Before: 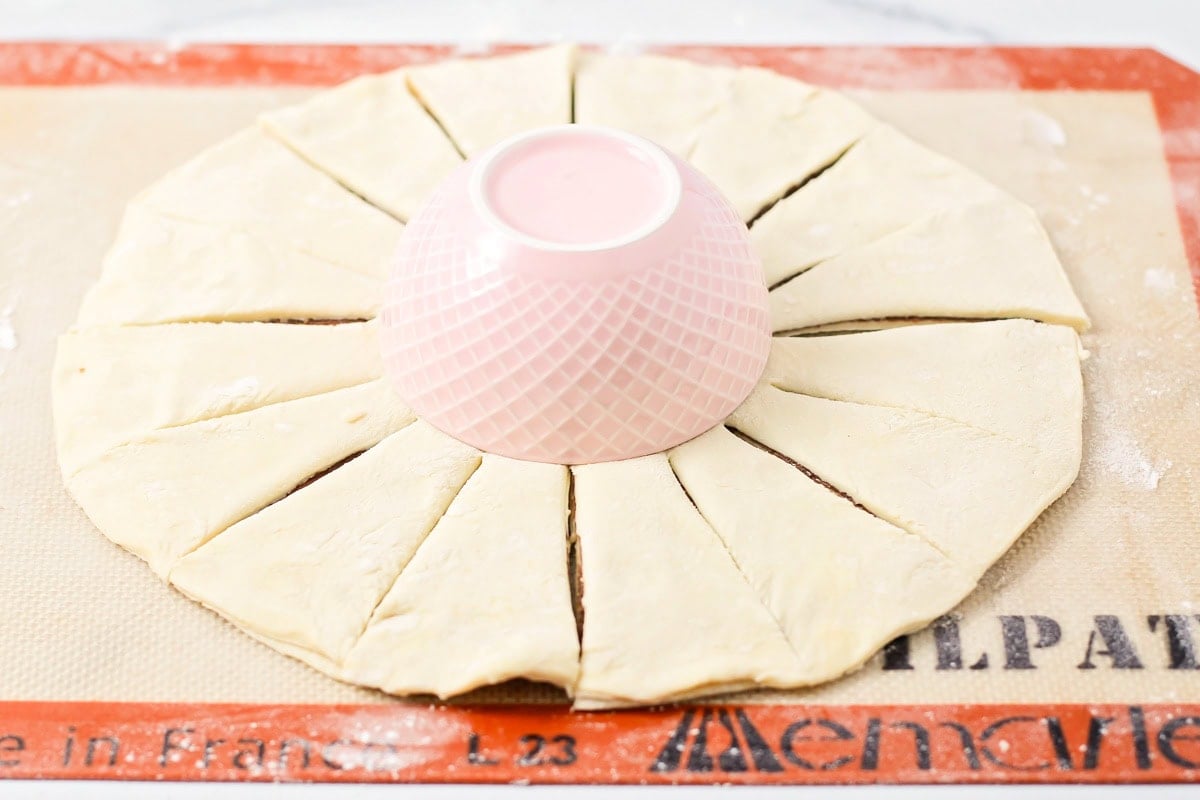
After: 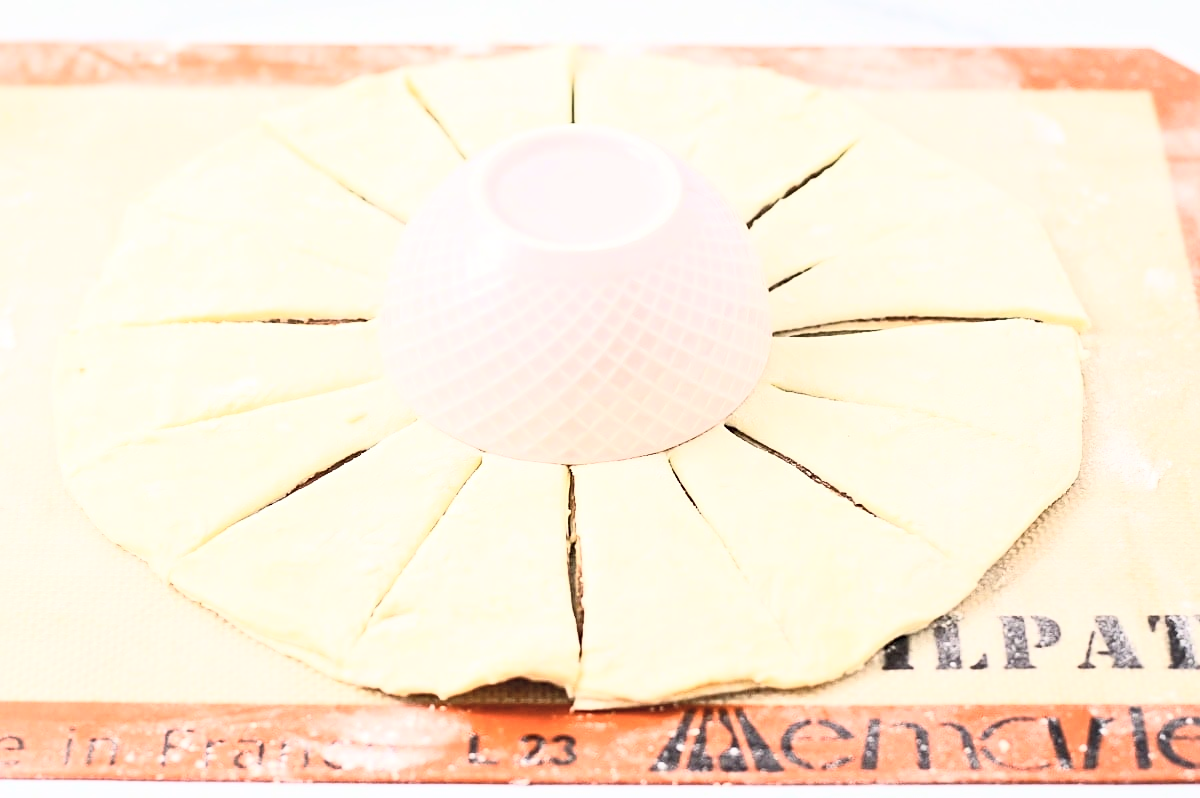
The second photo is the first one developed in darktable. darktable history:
contrast brightness saturation: contrast 0.39, brightness 0.53
crop: top 0.05%, bottom 0.098%
sharpen: on, module defaults
